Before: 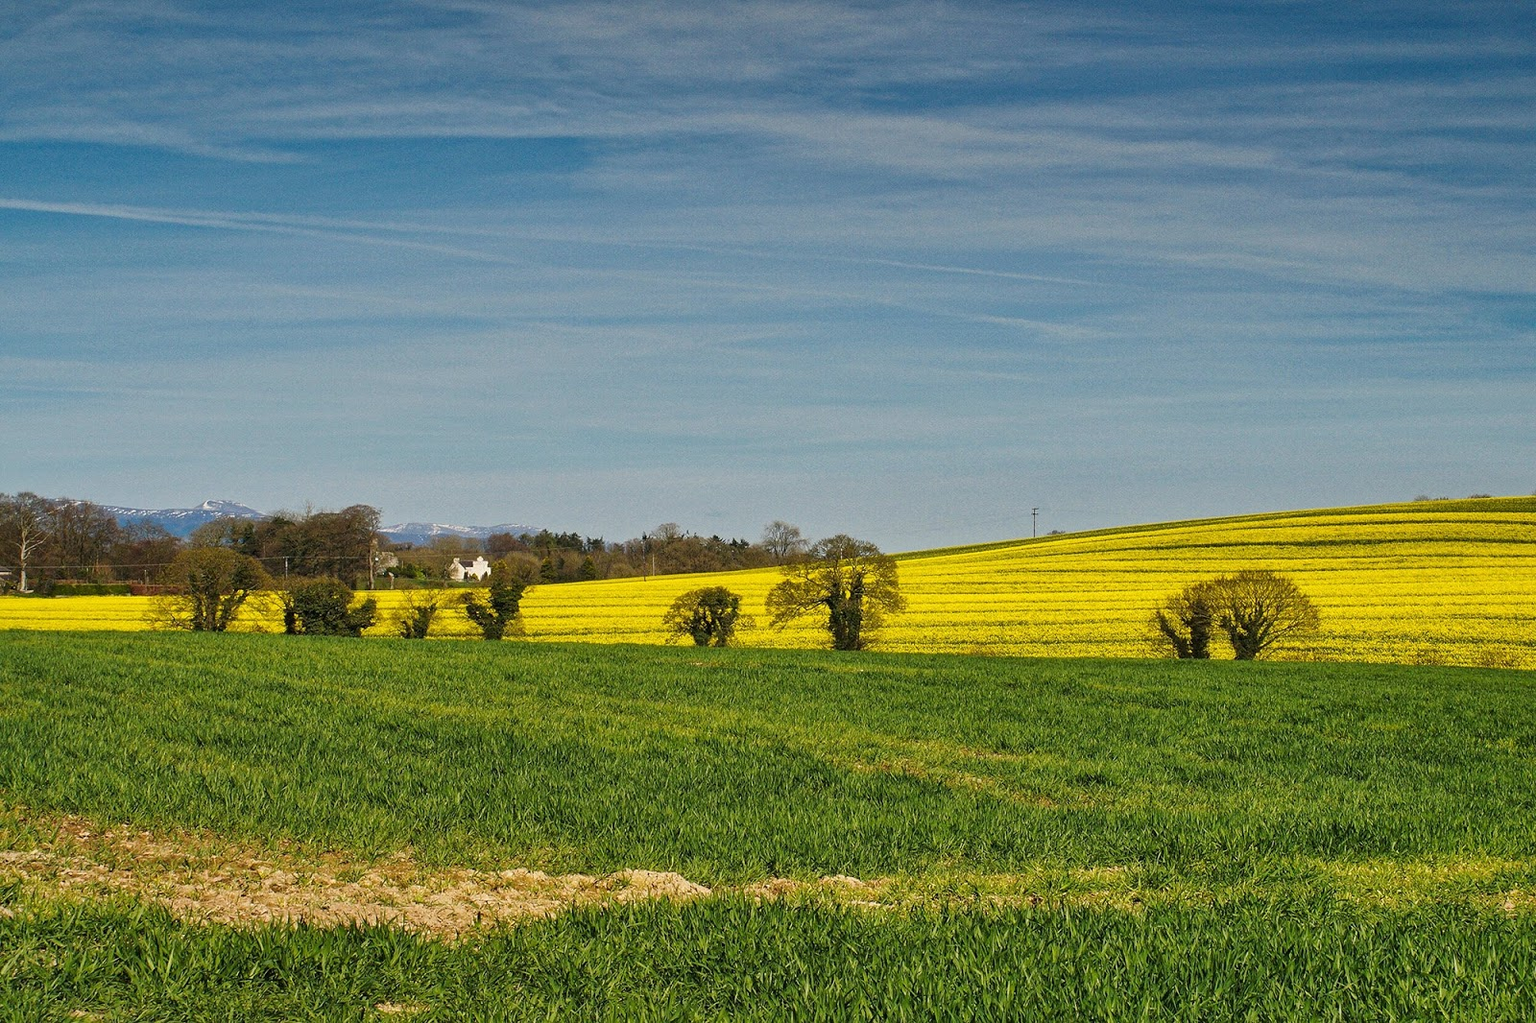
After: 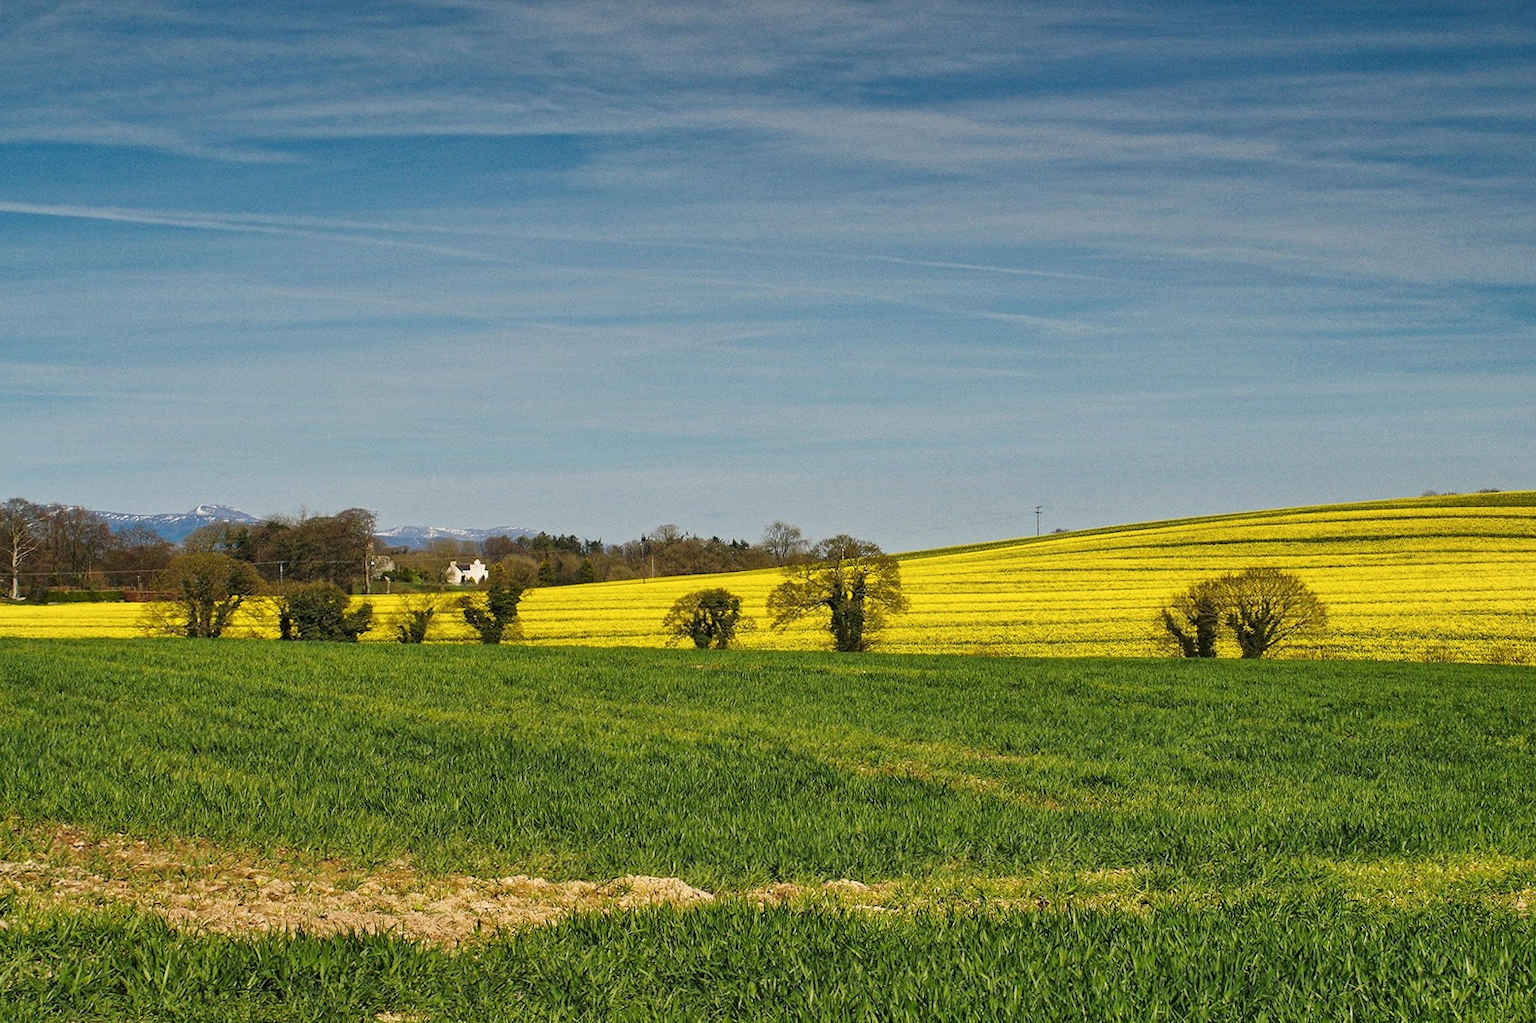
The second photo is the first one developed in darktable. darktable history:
rotate and perspective: rotation -0.45°, automatic cropping original format, crop left 0.008, crop right 0.992, crop top 0.012, crop bottom 0.988
shadows and highlights: shadows 0, highlights 40
